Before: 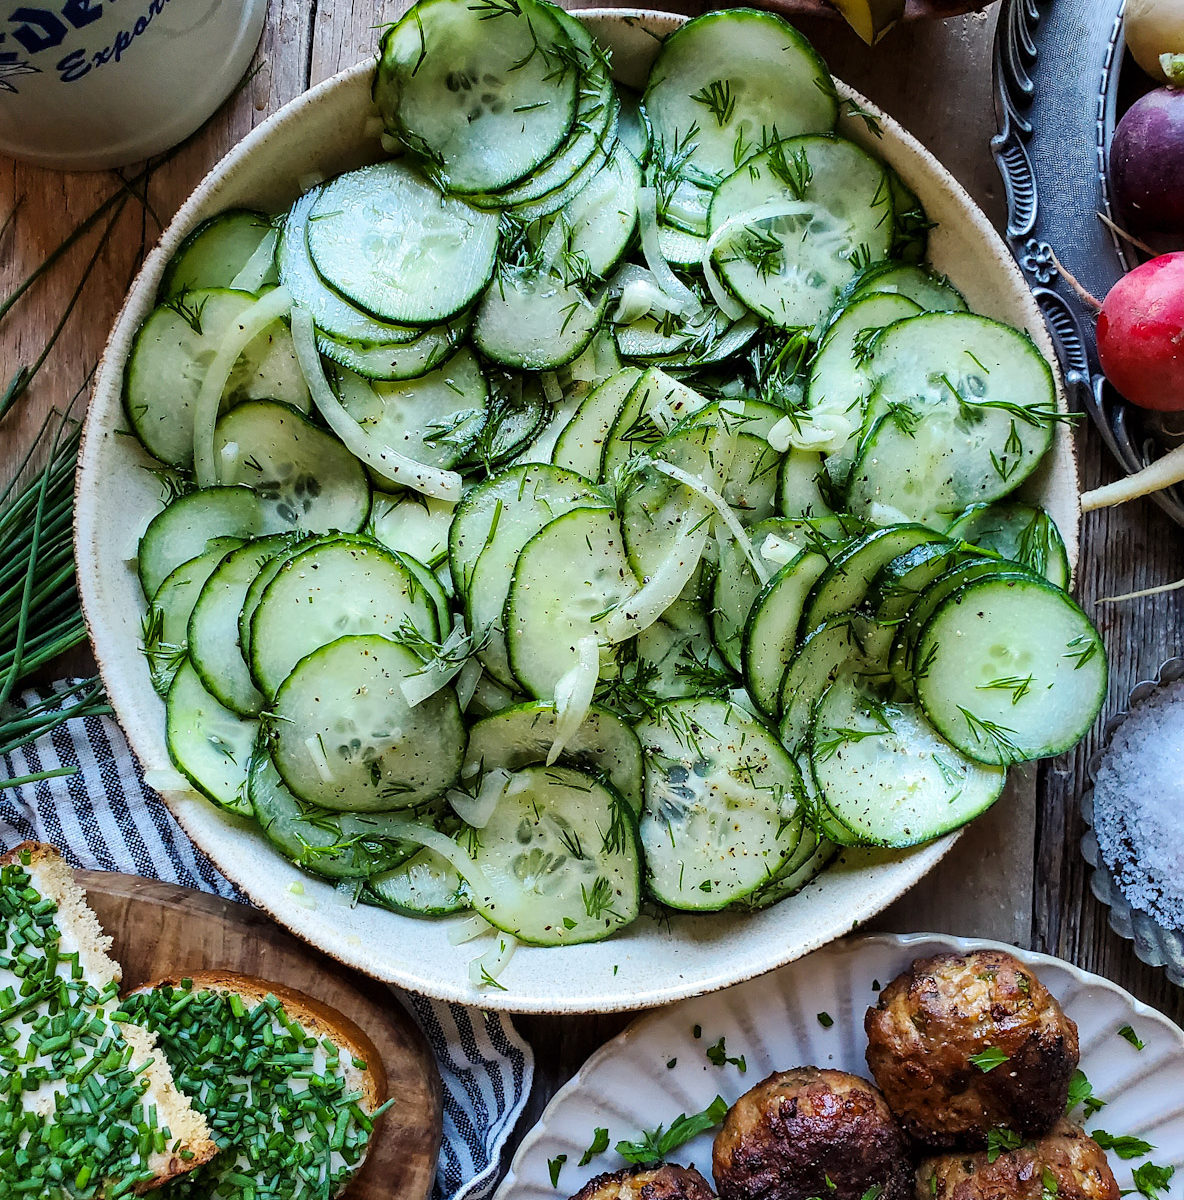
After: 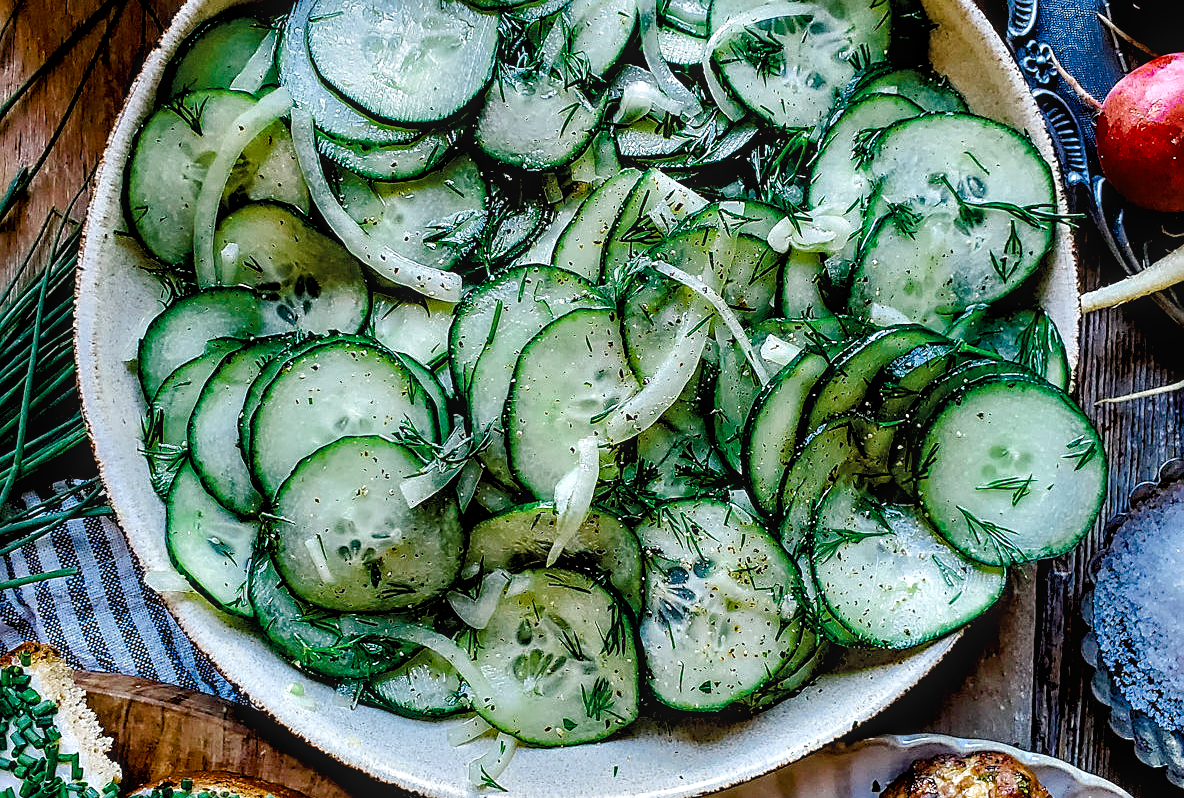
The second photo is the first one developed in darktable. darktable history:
color balance rgb: linear chroma grading › global chroma 15.568%, perceptual saturation grading › global saturation 23.417%, perceptual saturation grading › highlights -24.163%, perceptual saturation grading › mid-tones 24.105%, perceptual saturation grading › shadows 40.051%, contrast -10.591%
exposure: black level correction 0.007, compensate exposure bias true, compensate highlight preservation false
sharpen: on, module defaults
tone equalizer: edges refinement/feathering 500, mask exposure compensation -1.57 EV, preserve details no
contrast equalizer: octaves 7, y [[0.6 ×6], [0.55 ×6], [0 ×6], [0 ×6], [0 ×6]]
crop: top 16.653%, bottom 16.785%
color zones: curves: ch0 [(0, 0.5) (0.125, 0.4) (0.25, 0.5) (0.375, 0.4) (0.5, 0.4) (0.625, 0.35) (0.75, 0.35) (0.875, 0.5)]; ch1 [(0, 0.35) (0.125, 0.45) (0.25, 0.35) (0.375, 0.35) (0.5, 0.35) (0.625, 0.35) (0.75, 0.45) (0.875, 0.35)]; ch2 [(0, 0.6) (0.125, 0.5) (0.25, 0.5) (0.375, 0.6) (0.5, 0.6) (0.625, 0.5) (0.75, 0.5) (0.875, 0.5)]
local contrast: on, module defaults
